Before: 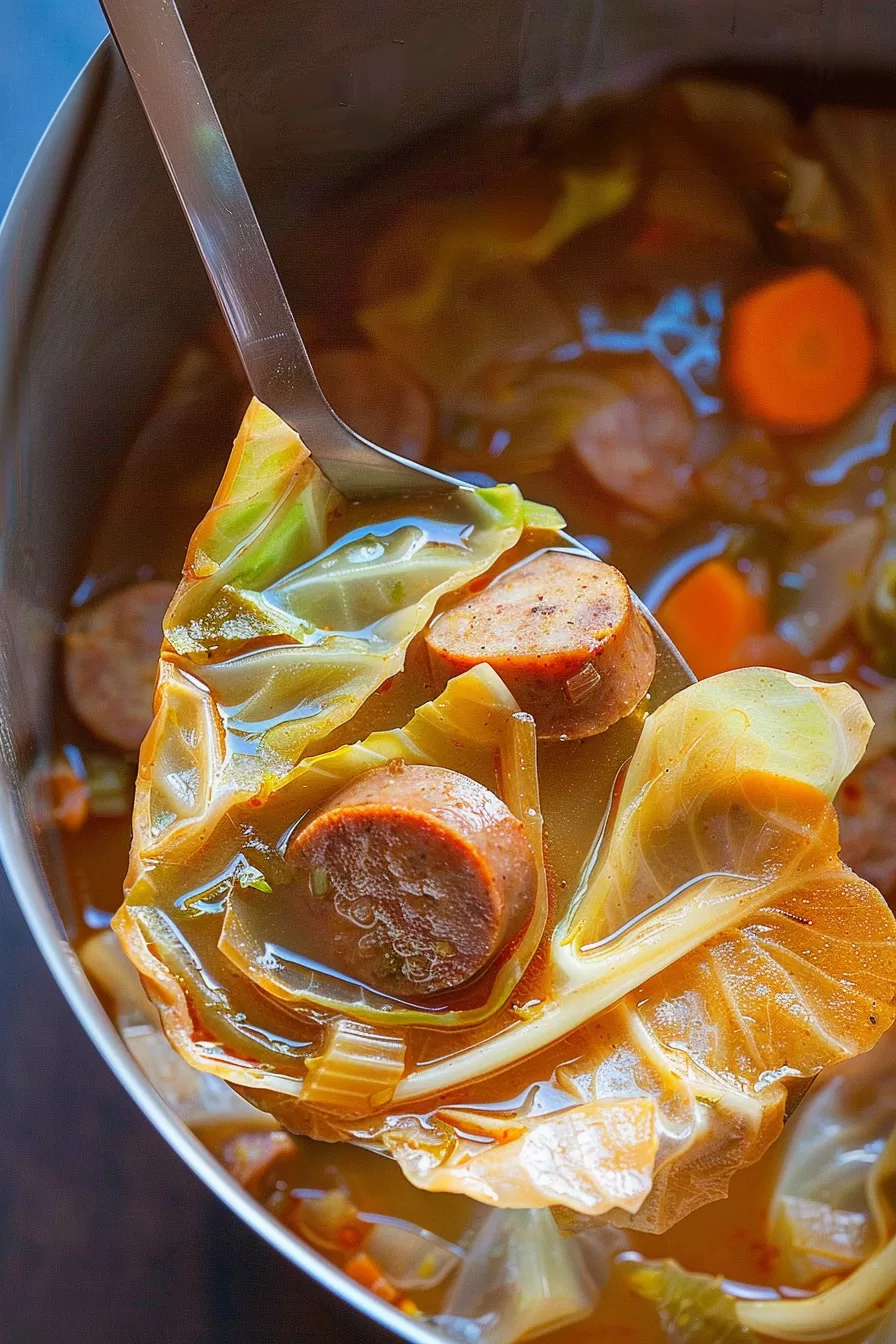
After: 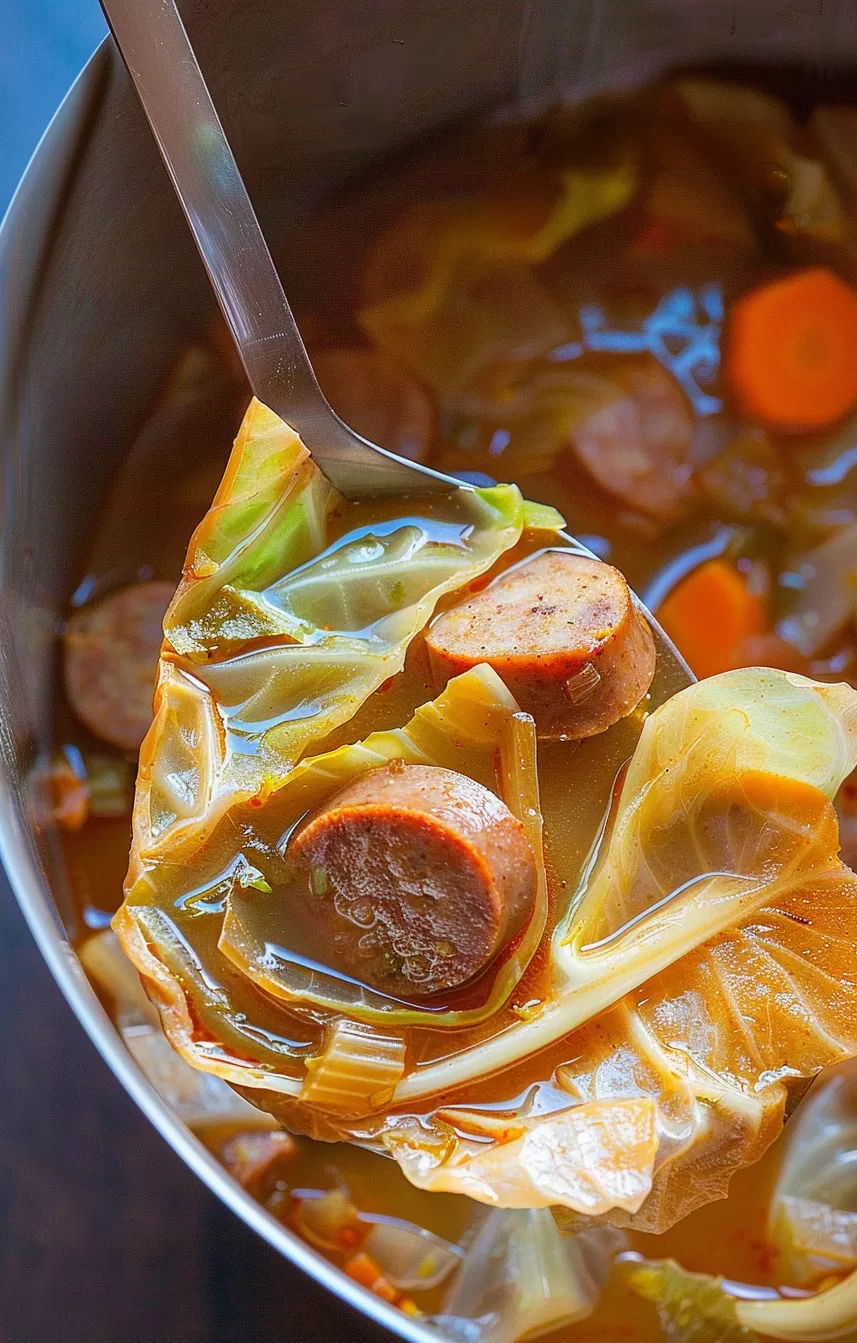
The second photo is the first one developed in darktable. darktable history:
crop: right 4.287%, bottom 0.021%
